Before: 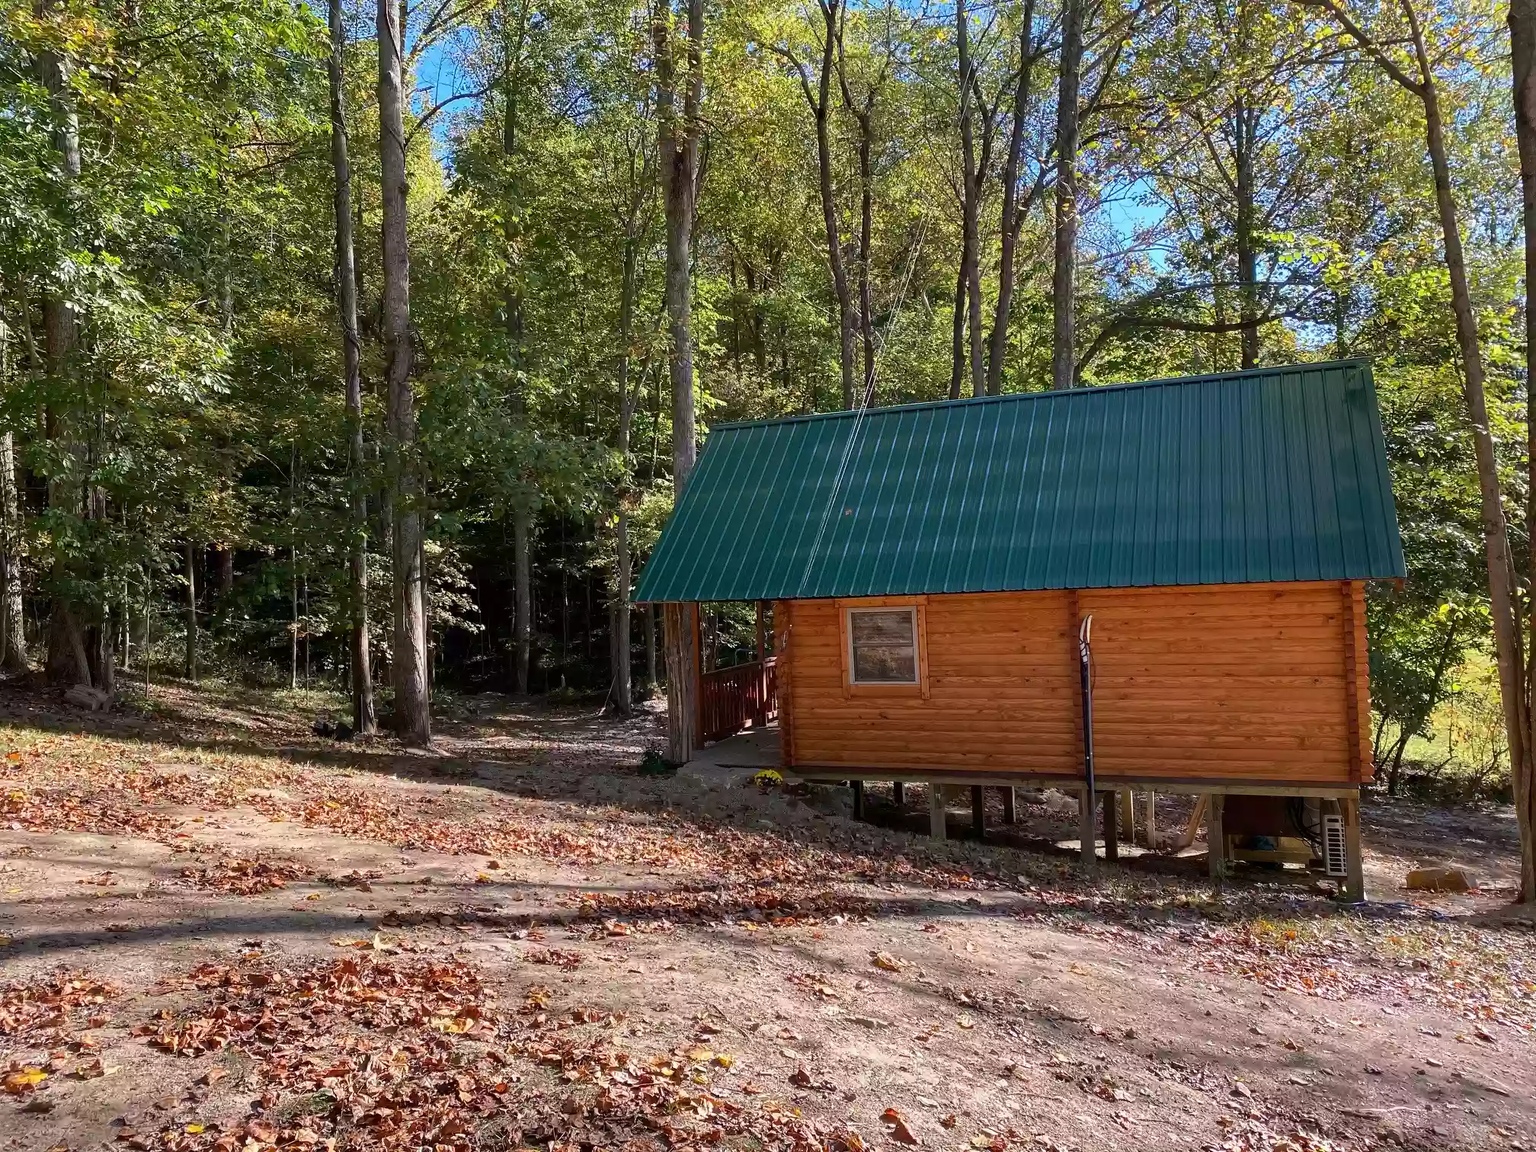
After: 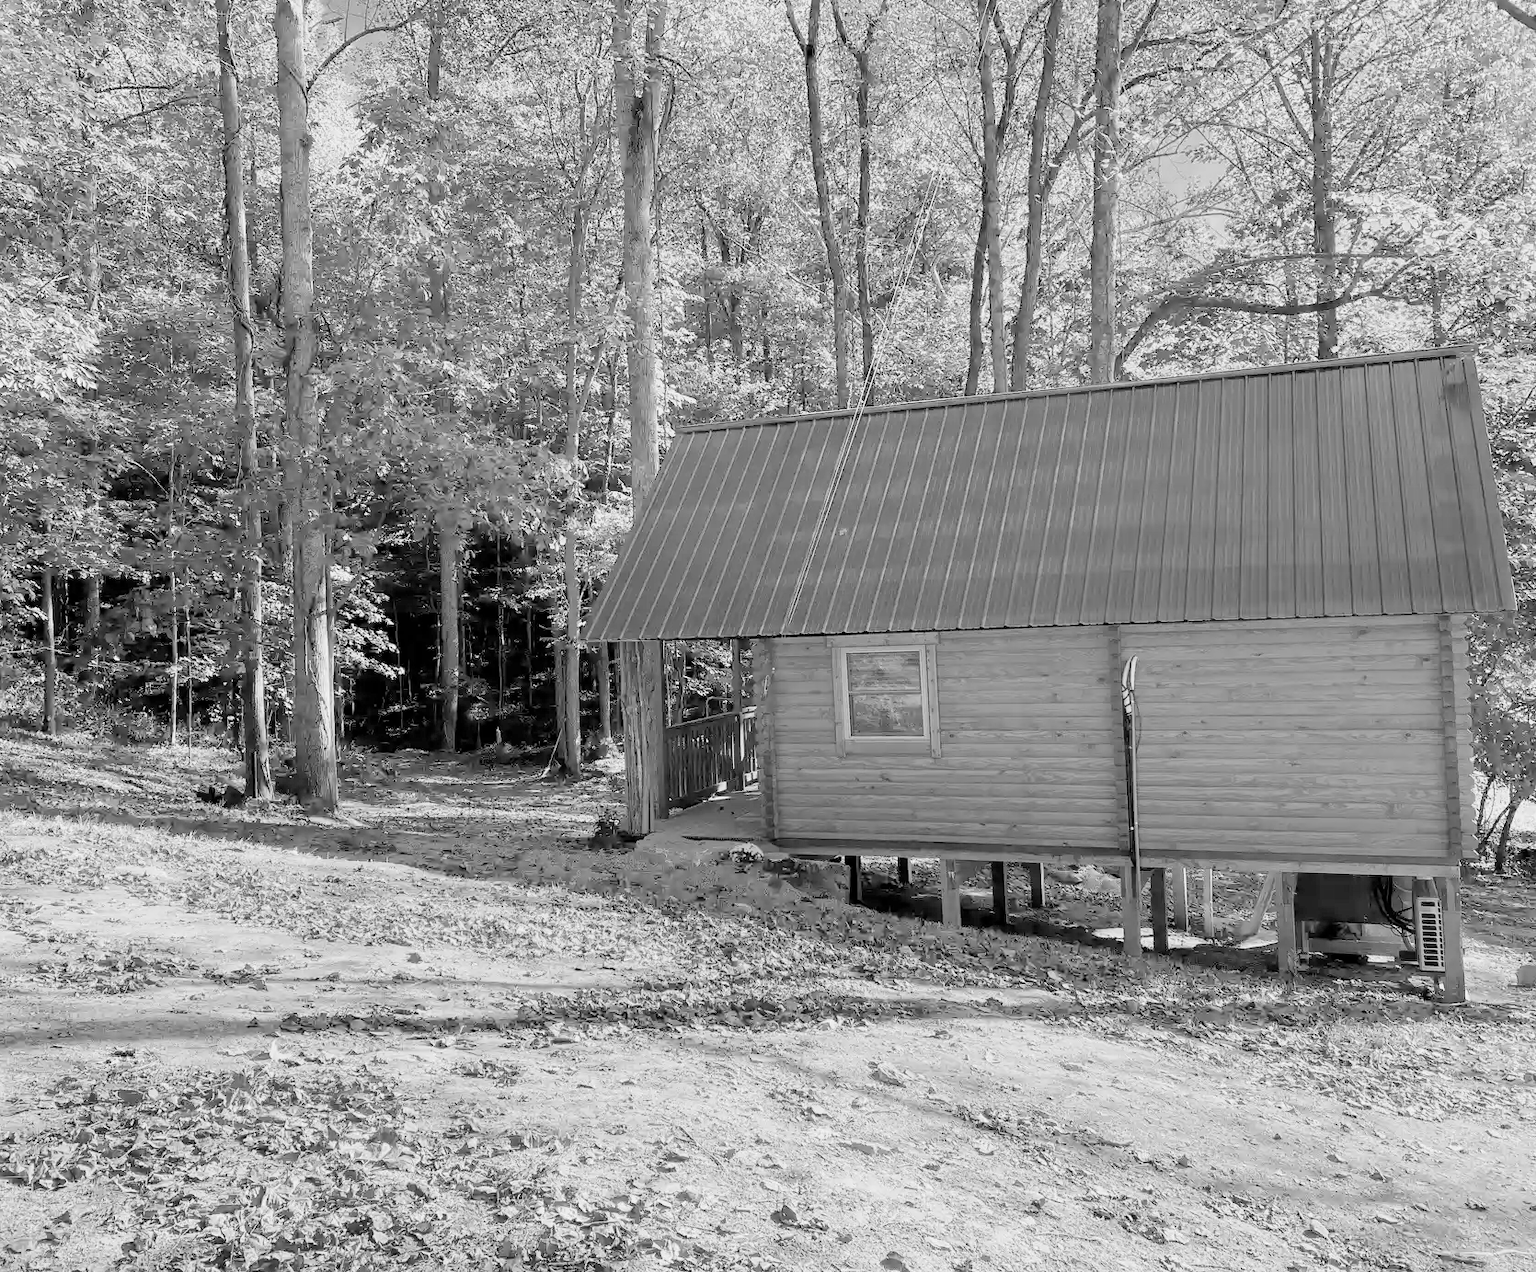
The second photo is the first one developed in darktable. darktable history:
crop: left 9.807%, top 6.259%, right 7.334%, bottom 2.177%
filmic rgb: middle gray luminance 3.44%, black relative exposure -5.92 EV, white relative exposure 6.33 EV, threshold 6 EV, dynamic range scaling 22.4%, target black luminance 0%, hardness 2.33, latitude 45.85%, contrast 0.78, highlights saturation mix 100%, shadows ↔ highlights balance 0.033%, add noise in highlights 0, preserve chrominance max RGB, color science v3 (2019), use custom middle-gray values true, iterations of high-quality reconstruction 0, contrast in highlights soft, enable highlight reconstruction true
monochrome: a 32, b 64, size 2.3
